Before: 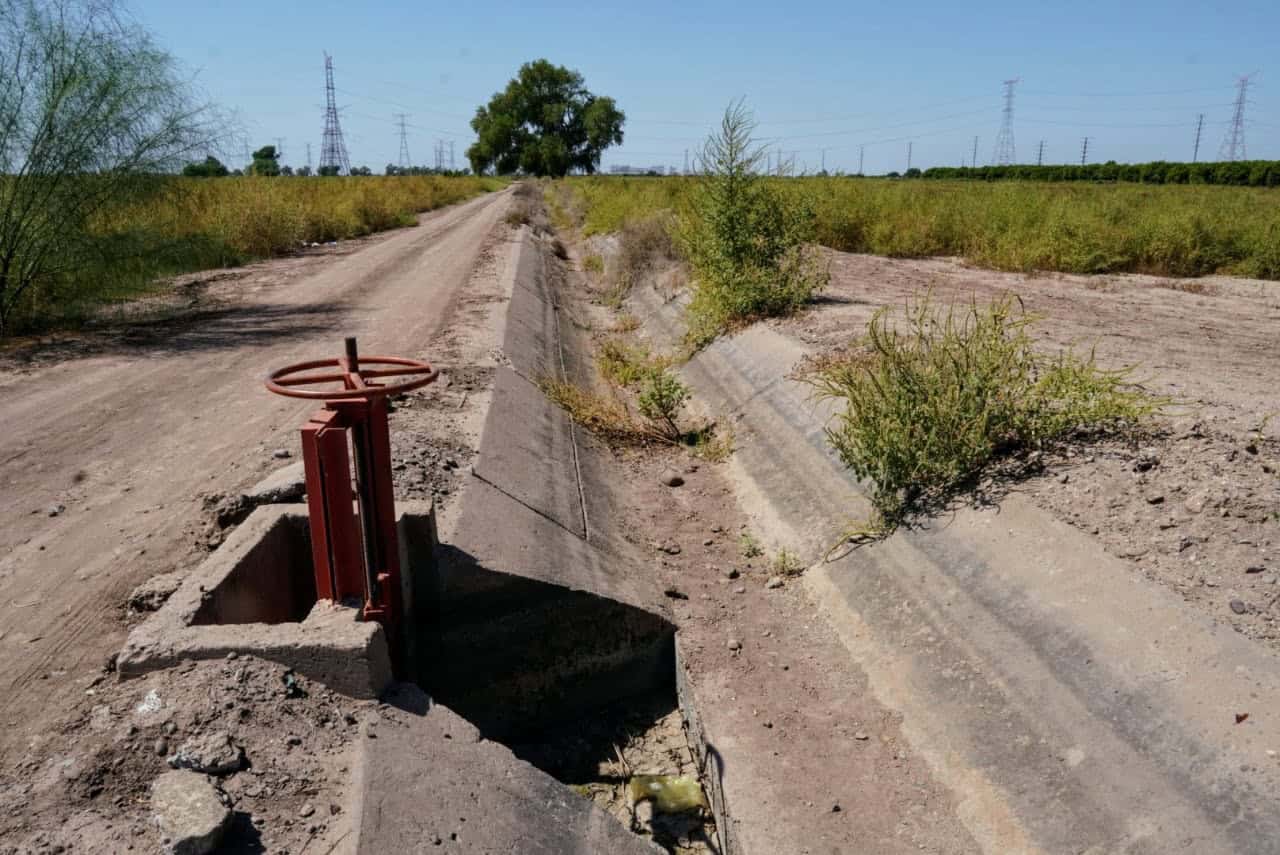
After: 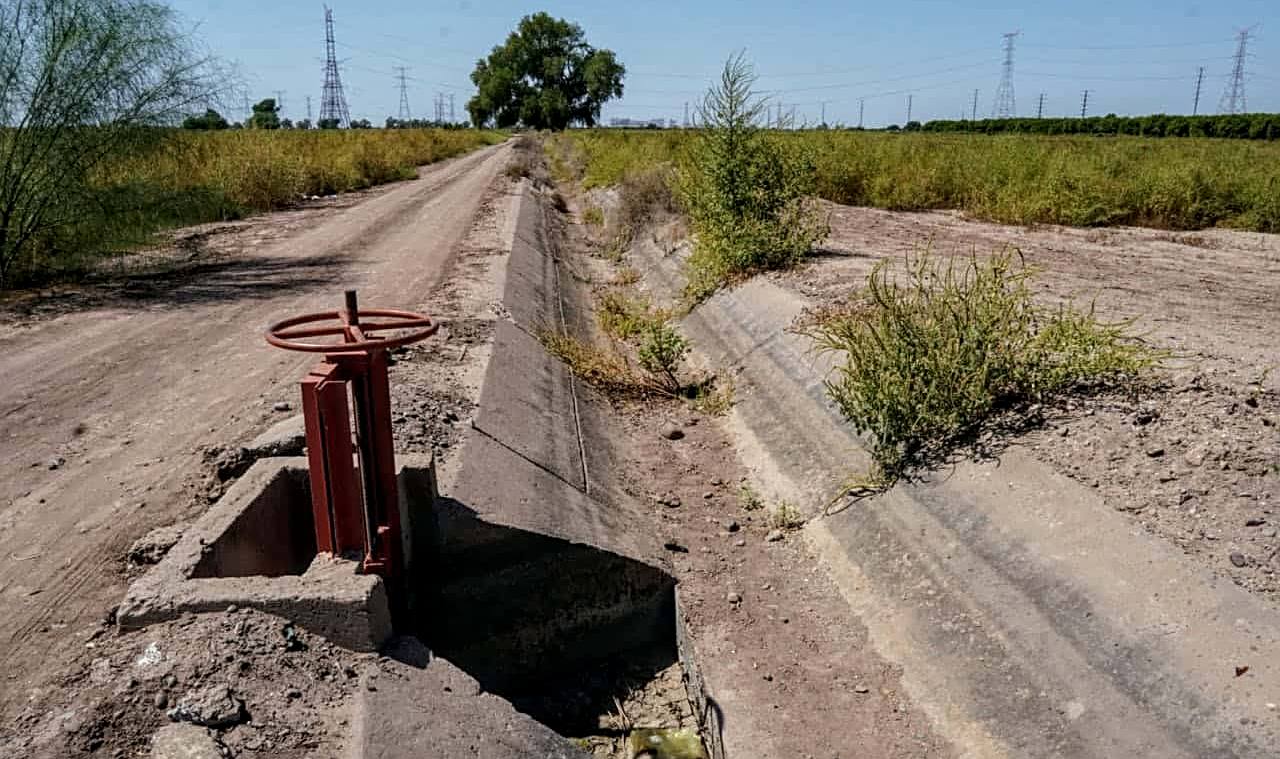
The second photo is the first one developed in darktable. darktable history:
local contrast: on, module defaults
sharpen: on, module defaults
crop and rotate: top 5.609%, bottom 5.609%
